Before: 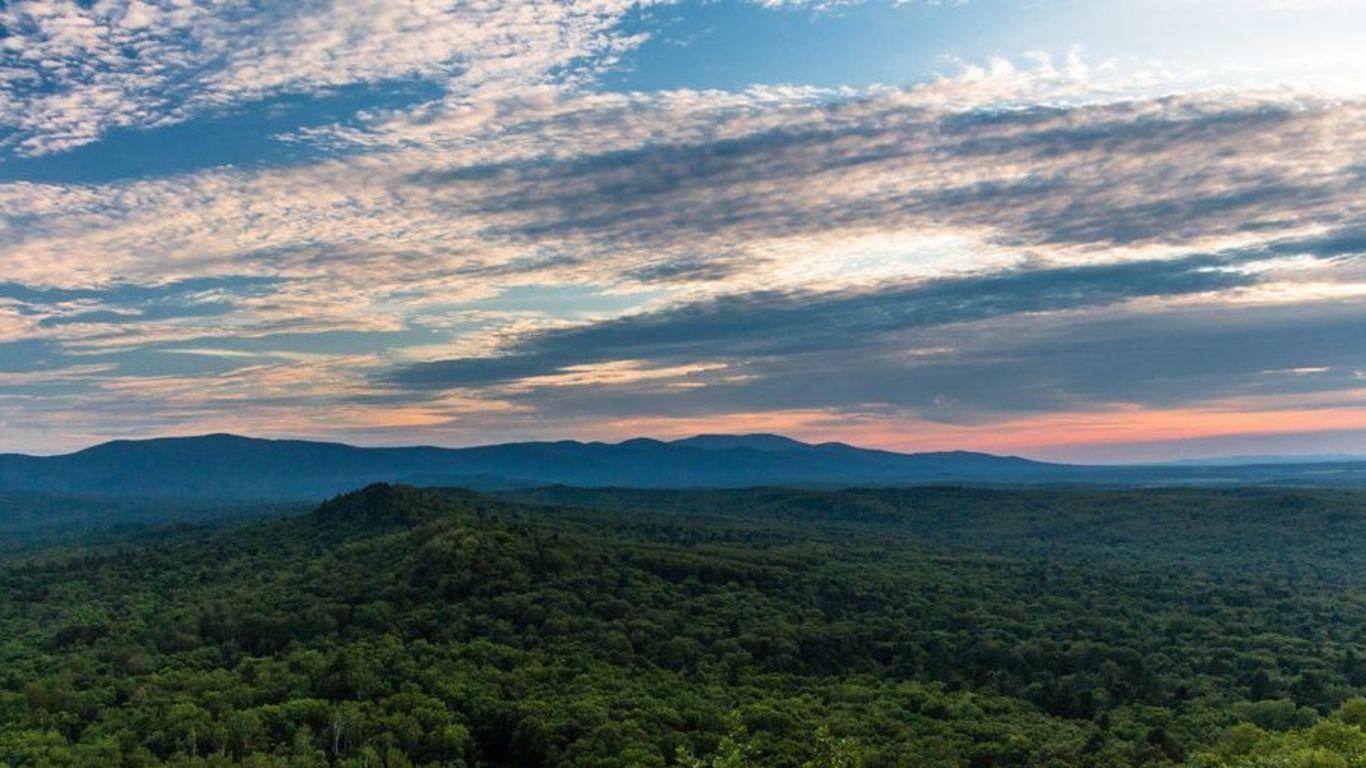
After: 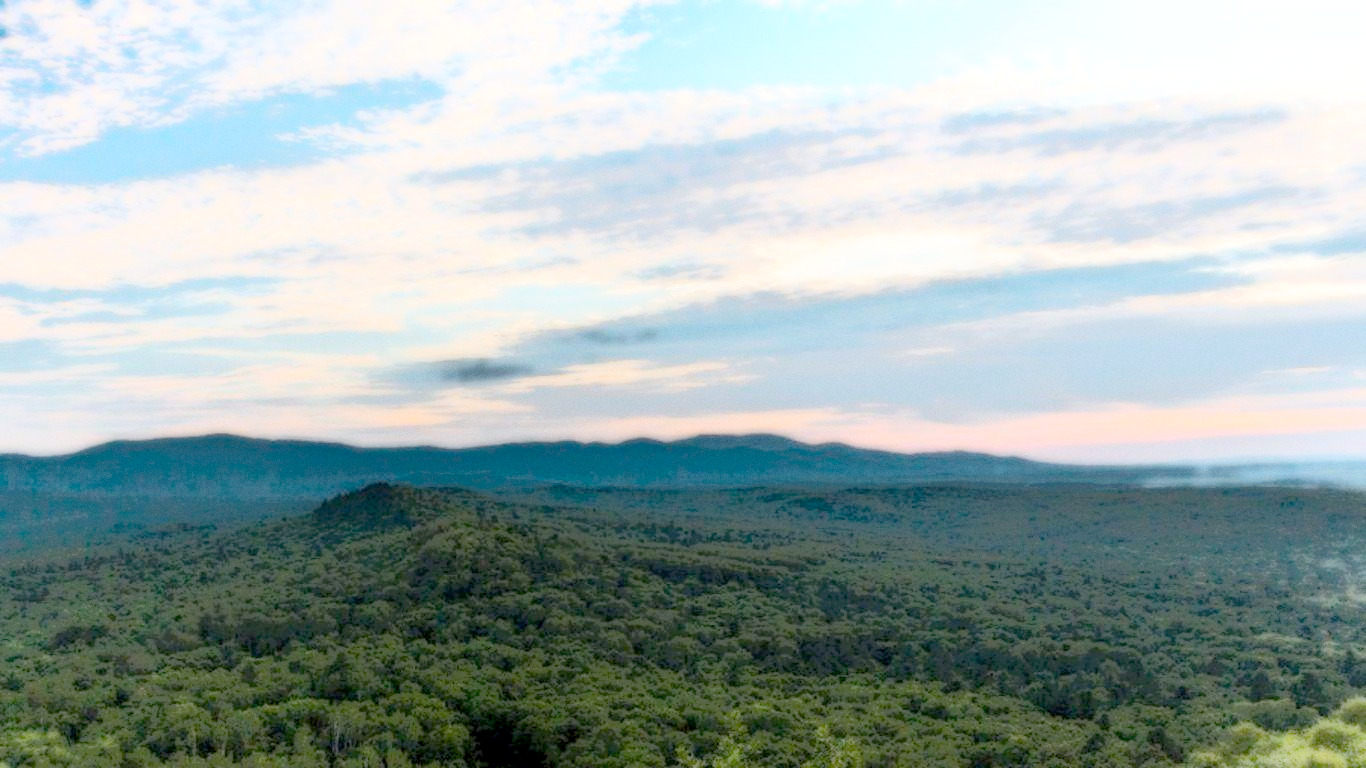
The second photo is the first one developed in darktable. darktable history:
grain: coarseness 0.09 ISO, strength 16.61%
bloom: size 0%, threshold 54.82%, strength 8.31%
local contrast: highlights 0%, shadows 198%, detail 164%, midtone range 0.001
